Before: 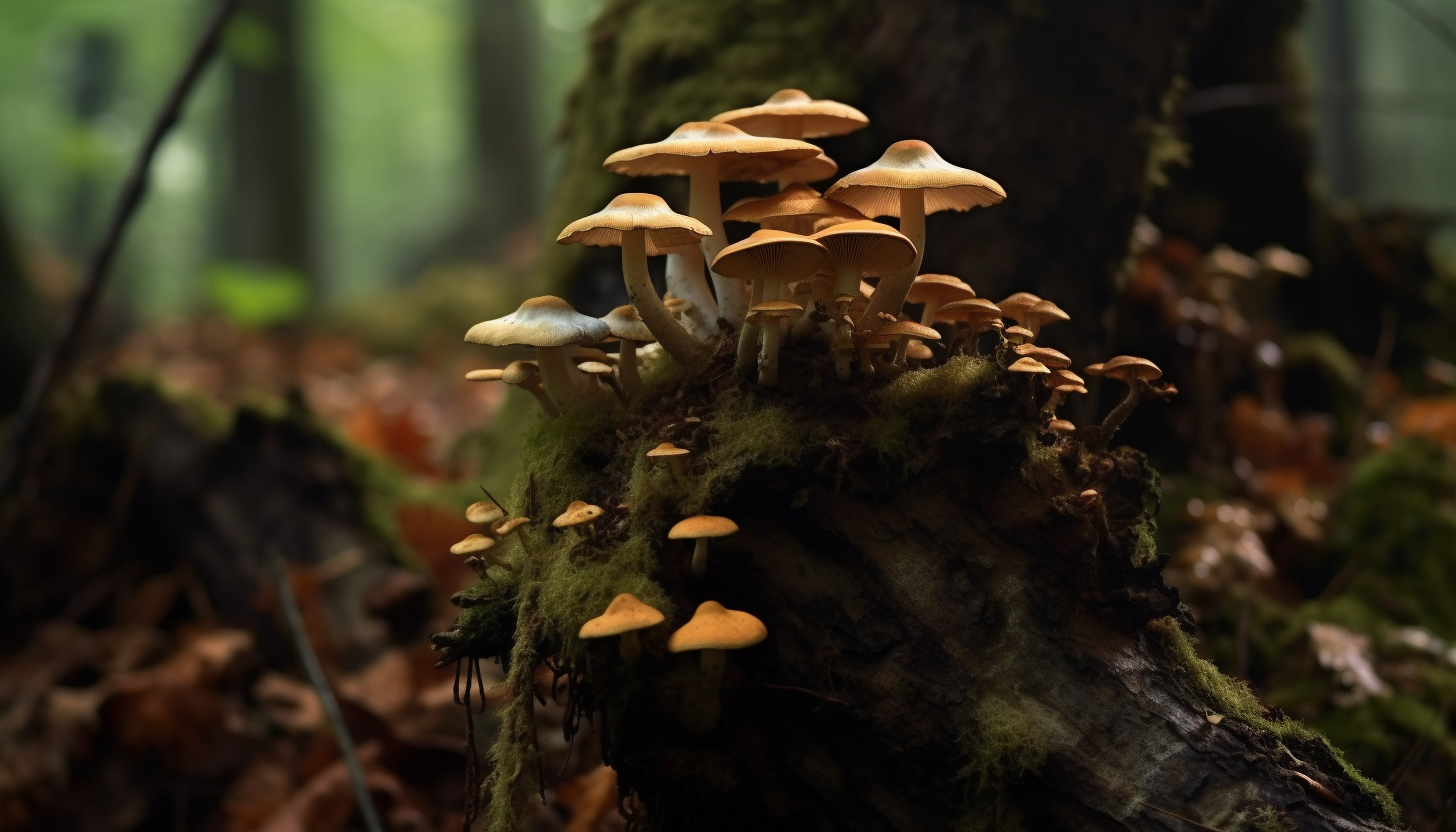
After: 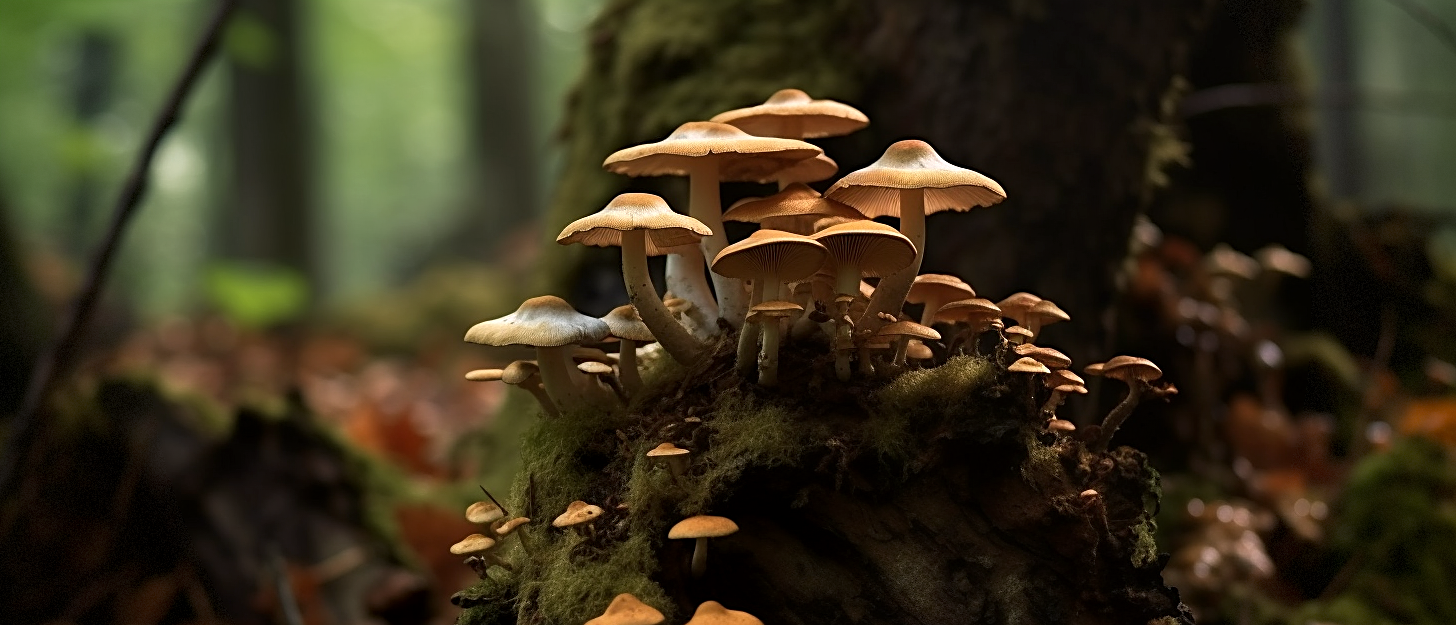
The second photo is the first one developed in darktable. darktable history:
sharpen: on, module defaults
local contrast: highlights 104%, shadows 102%, detail 119%, midtone range 0.2
crop: bottom 24.817%
vignetting: saturation 0.378, dithering 8-bit output
color correction: highlights a* 2.98, highlights b* -1.25, shadows a* -0.109, shadows b* 1.96, saturation 0.975
